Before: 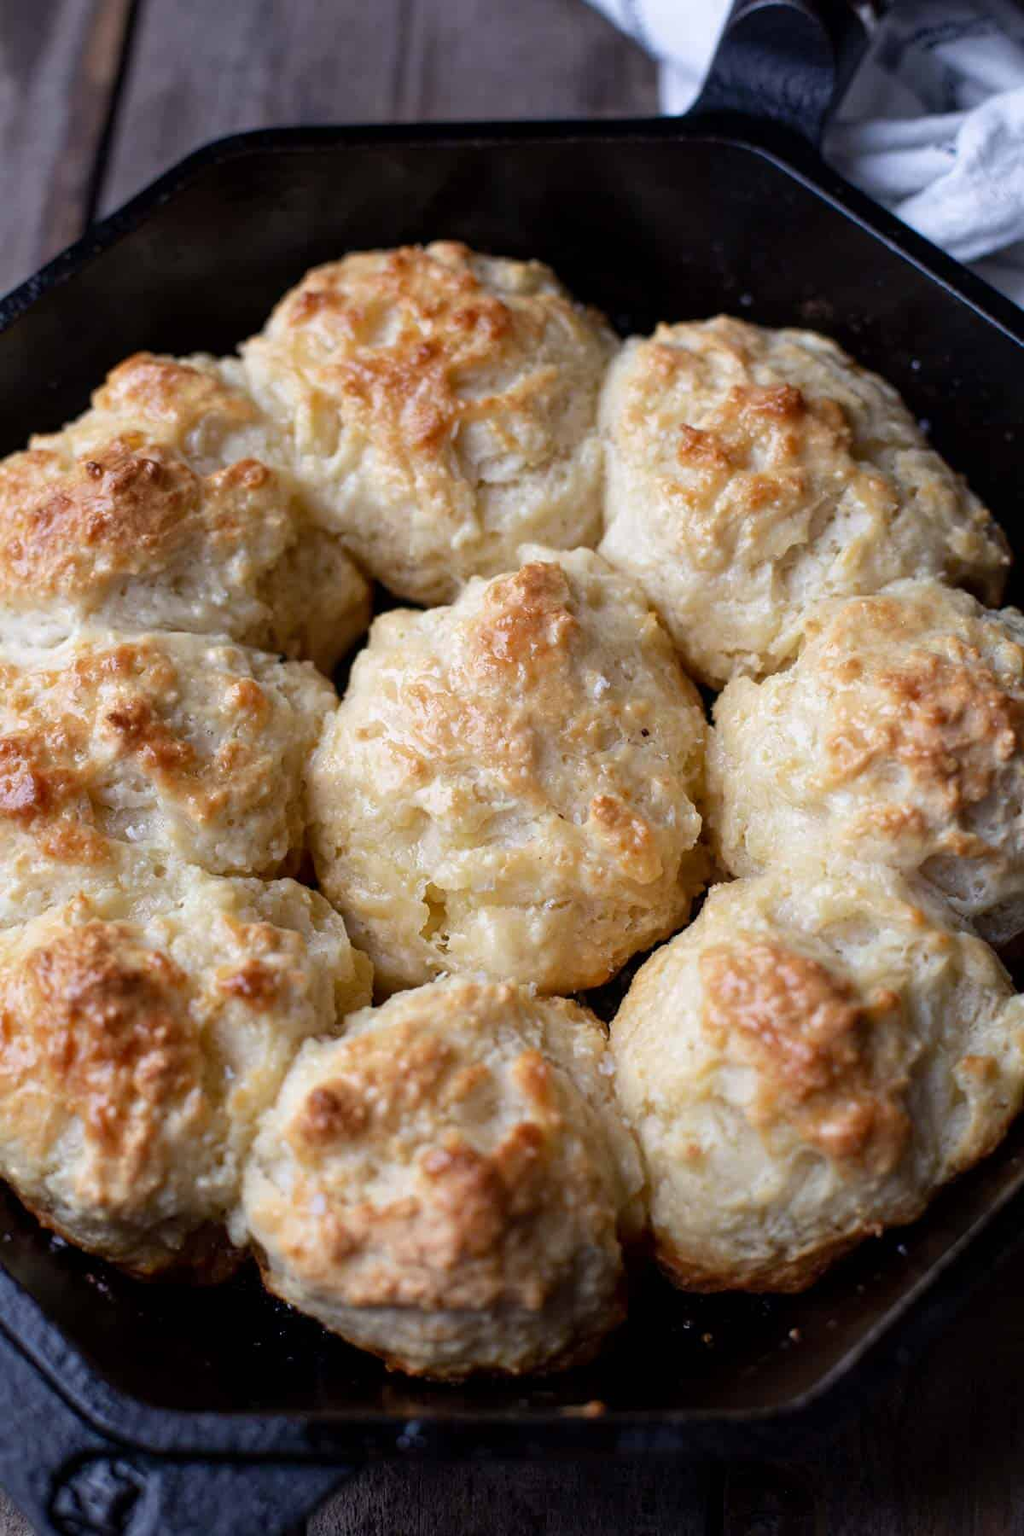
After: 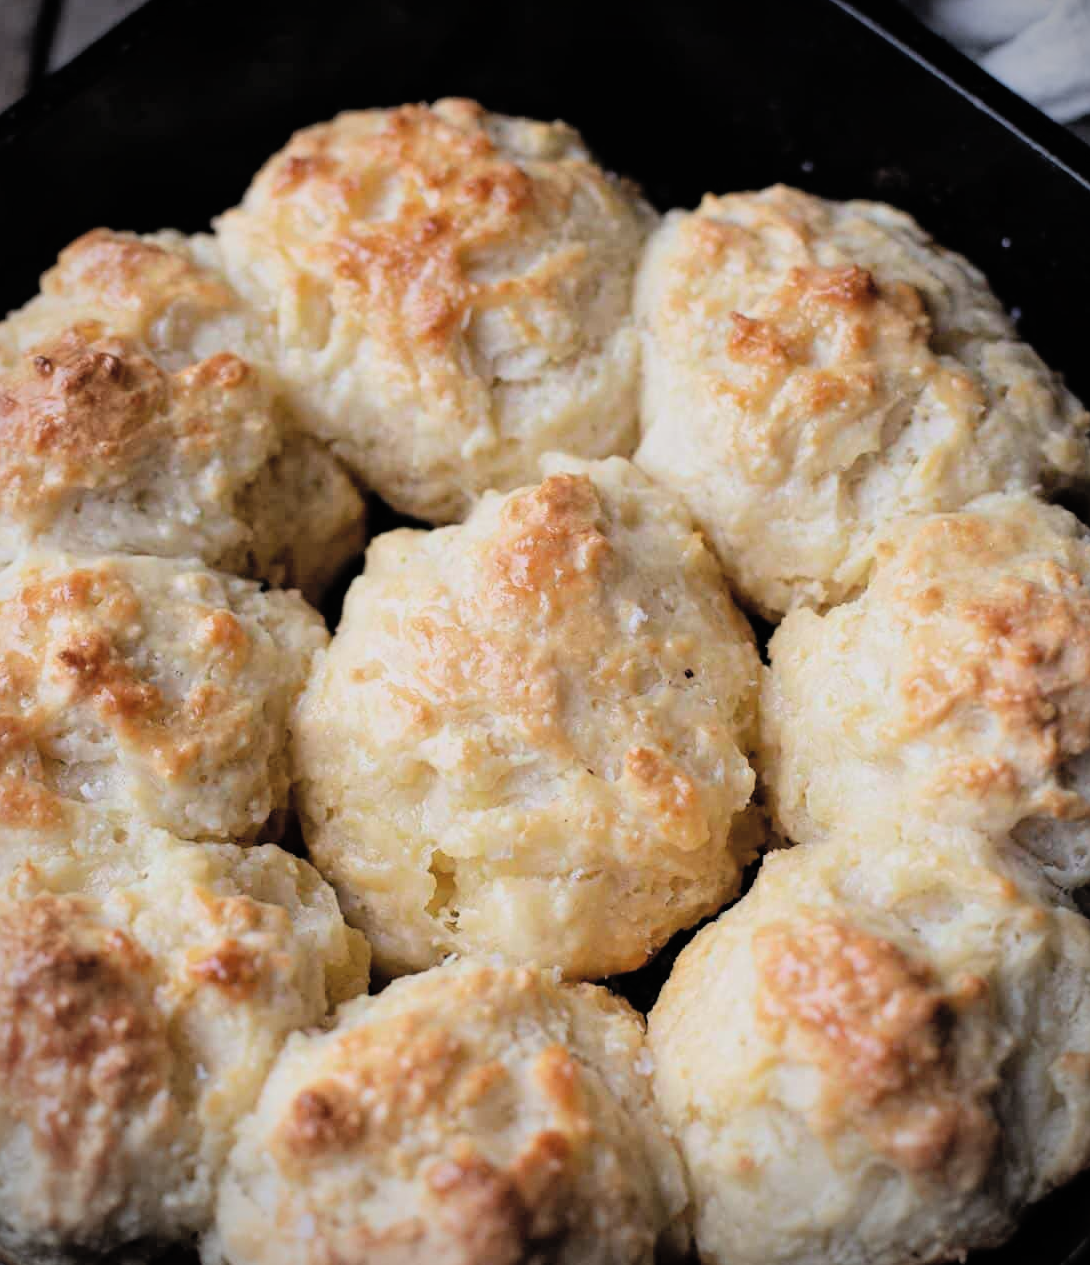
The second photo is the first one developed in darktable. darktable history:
contrast brightness saturation: brightness 0.13
crop: left 5.596%, top 10.314%, right 3.534%, bottom 19.395%
vignetting: fall-off start 79.88%
filmic rgb: black relative exposure -7.75 EV, white relative exposure 4.4 EV, threshold 3 EV, hardness 3.76, latitude 50%, contrast 1.1, color science v5 (2021), contrast in shadows safe, contrast in highlights safe, enable highlight reconstruction true
